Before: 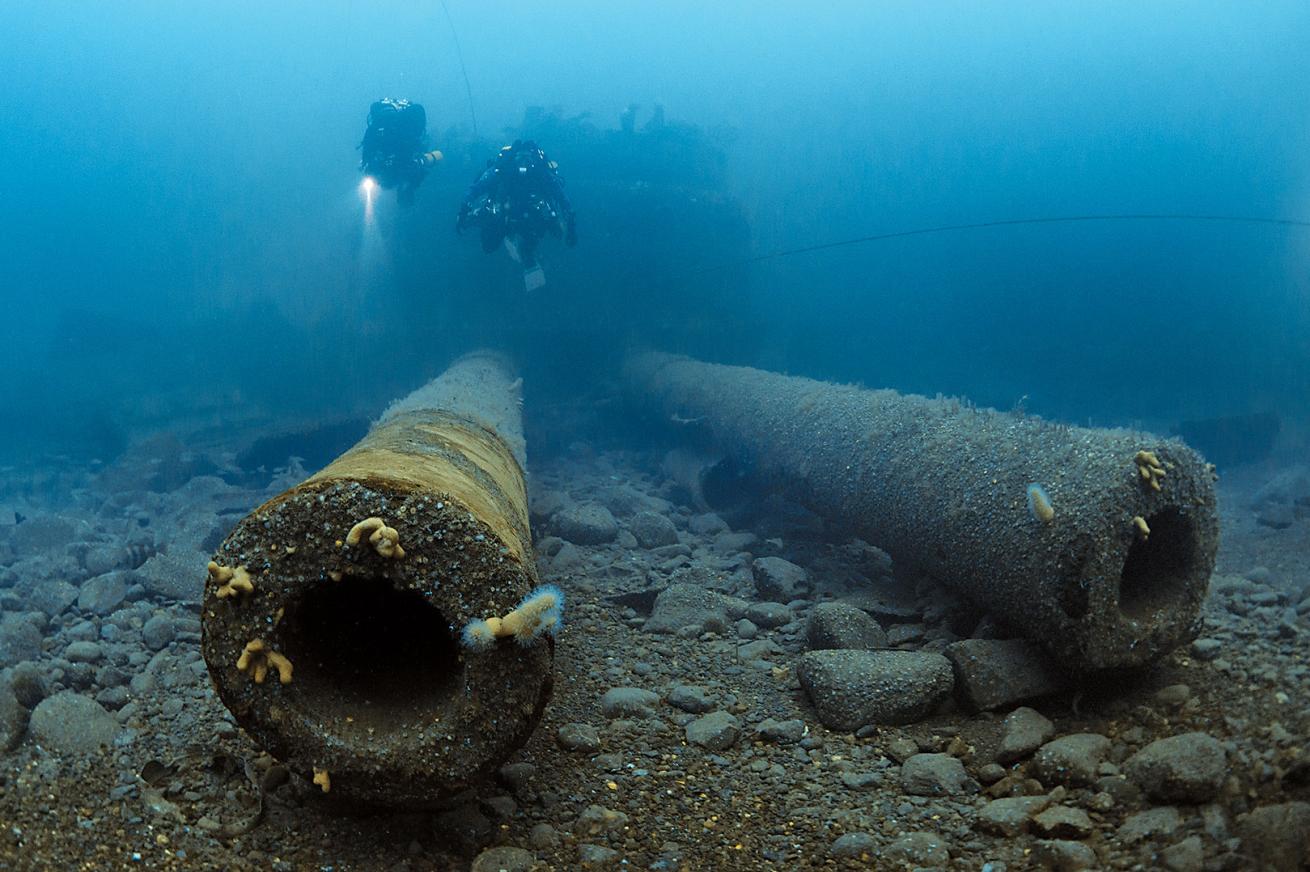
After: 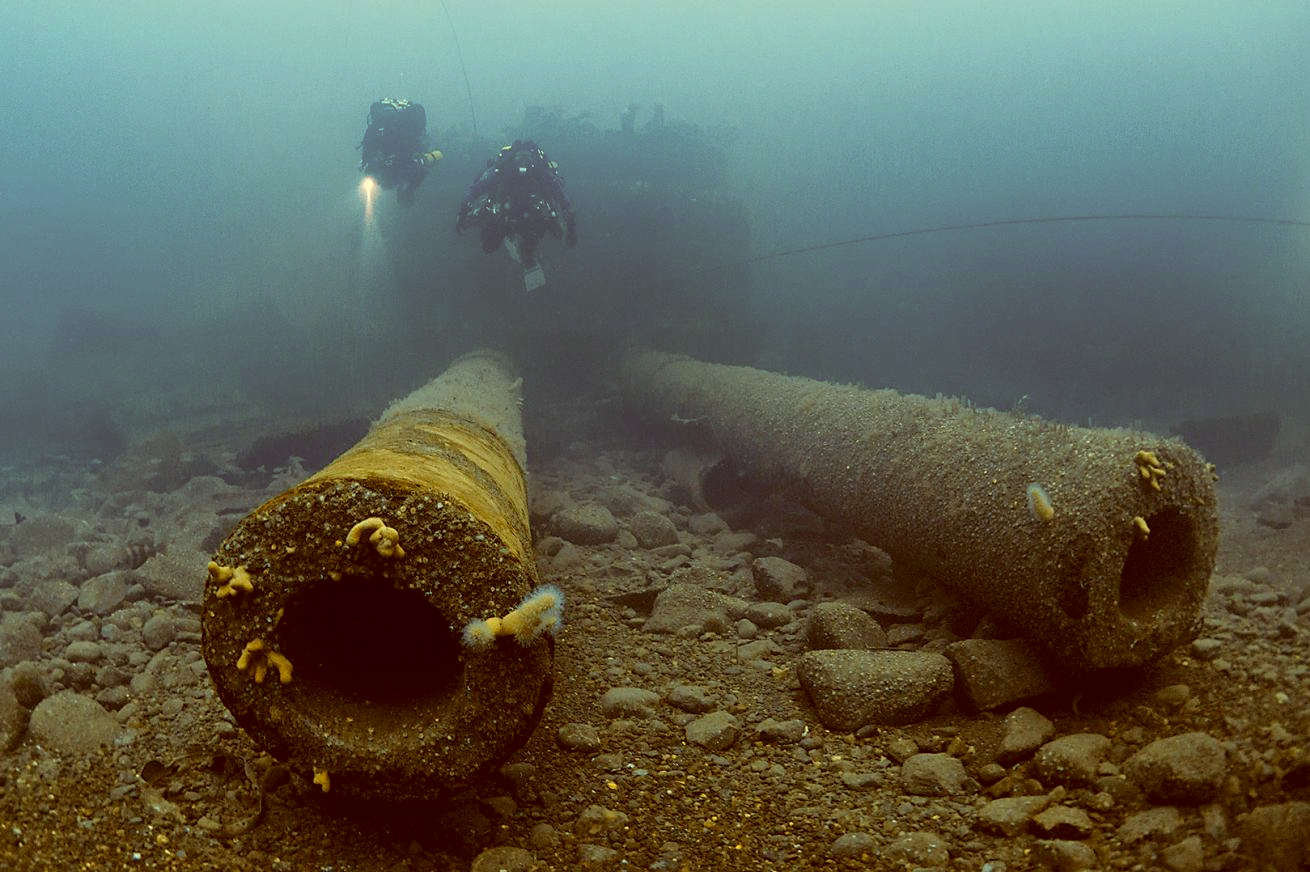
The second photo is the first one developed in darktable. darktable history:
color correction: highlights a* 1.11, highlights b* 24.69, shadows a* 15.29, shadows b* 24.98
